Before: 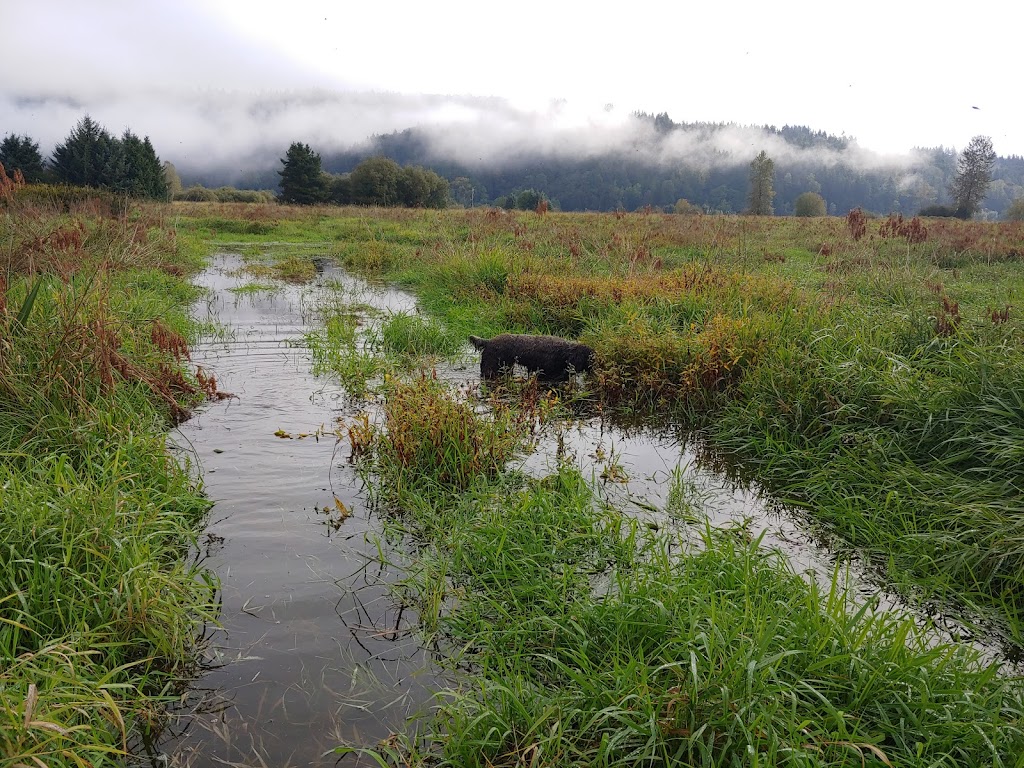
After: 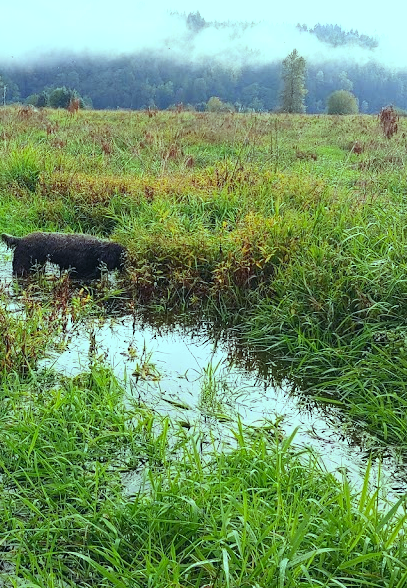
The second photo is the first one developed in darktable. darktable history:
color balance: mode lift, gamma, gain (sRGB), lift [0.997, 0.979, 1.021, 1.011], gamma [1, 1.084, 0.916, 0.998], gain [1, 0.87, 1.13, 1.101], contrast 4.55%, contrast fulcrum 38.24%, output saturation 104.09%
crop: left 45.721%, top 13.393%, right 14.118%, bottom 10.01%
tone equalizer: on, module defaults
contrast brightness saturation: contrast 0.2, brightness 0.16, saturation 0.22
sharpen: radius 2.883, amount 0.868, threshold 47.523
exposure: black level correction 0, exposure 0.3 EV, compensate highlight preservation false
